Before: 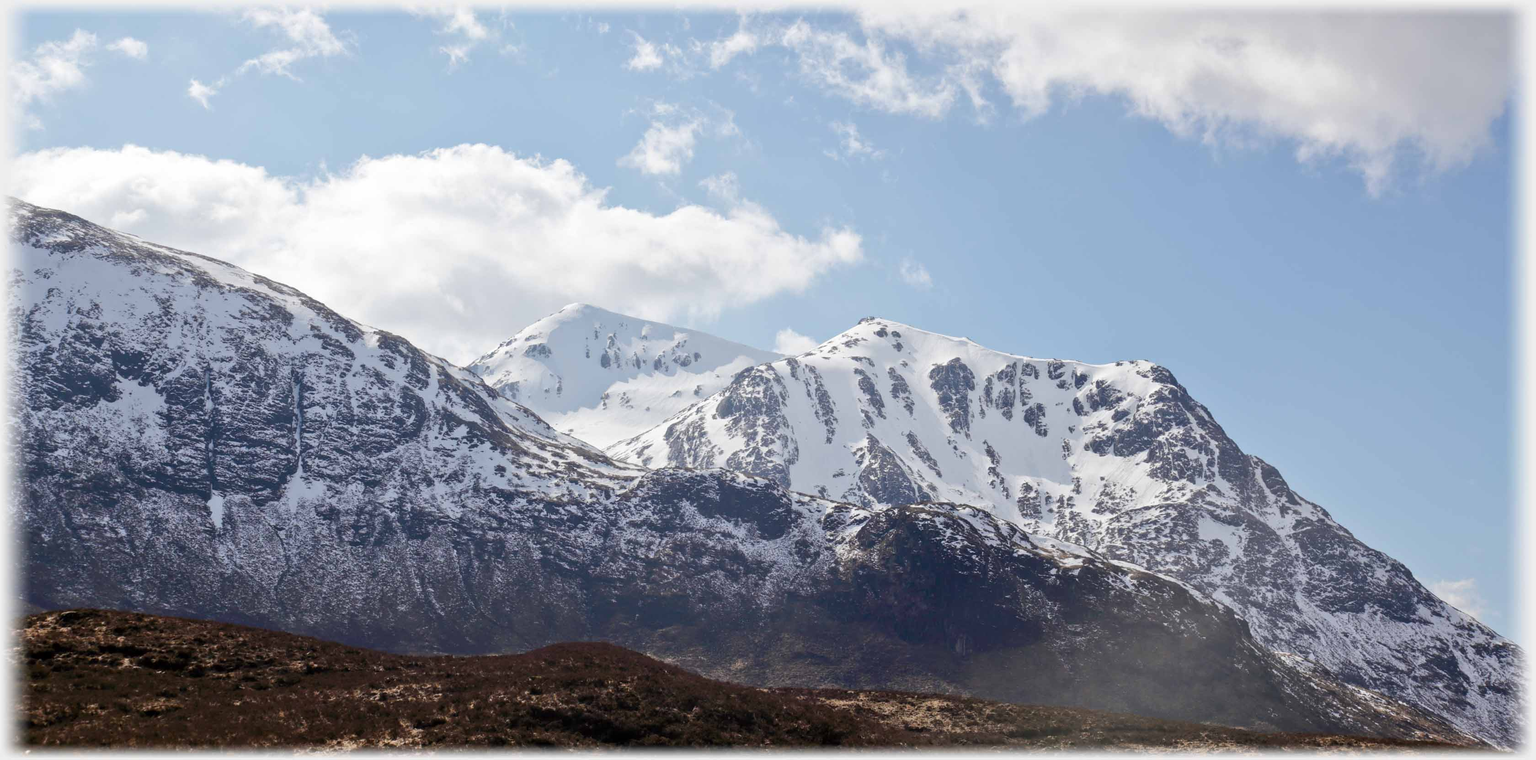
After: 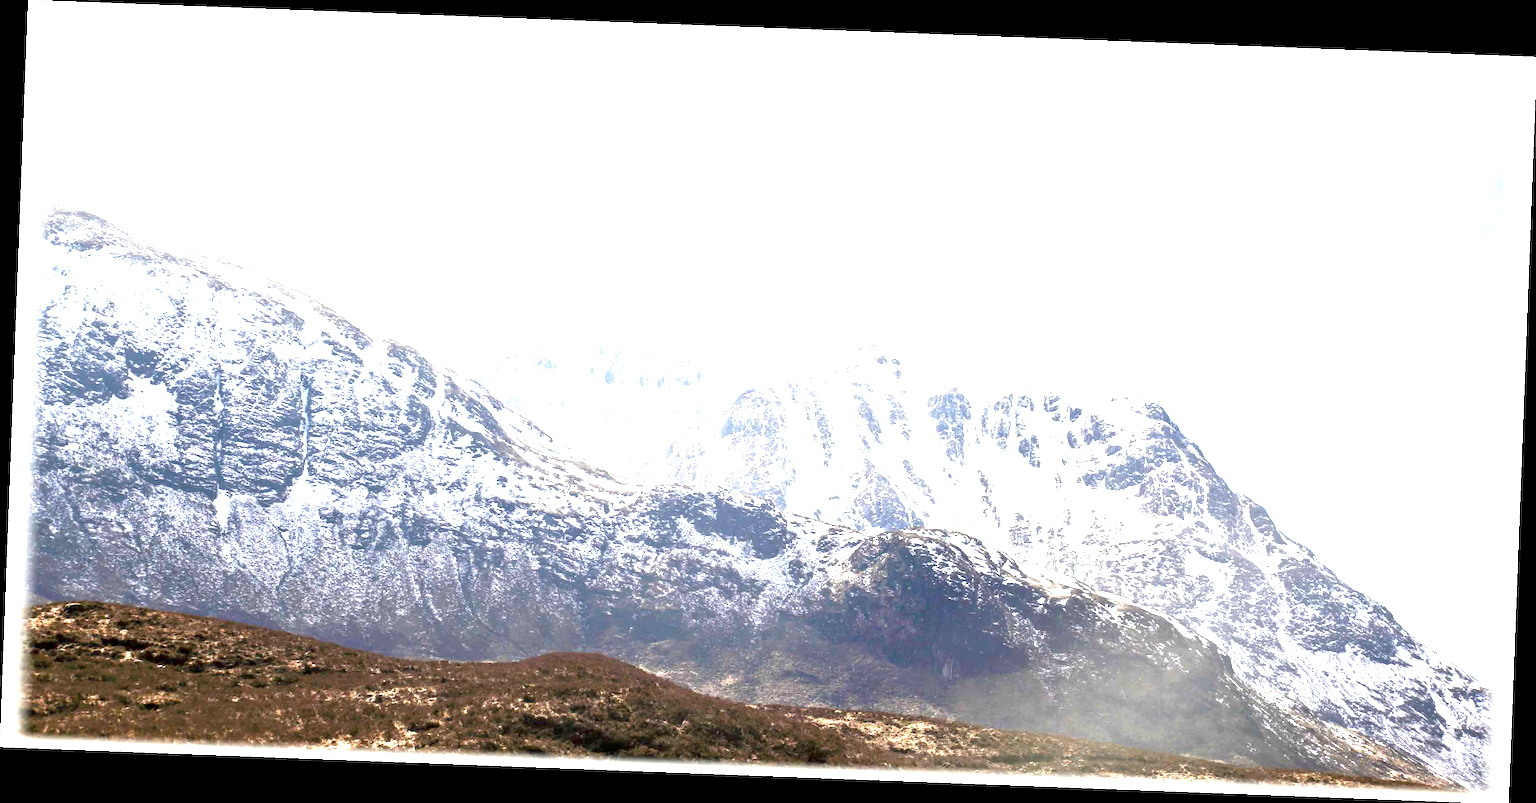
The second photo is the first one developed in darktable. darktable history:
color balance: mode lift, gamma, gain (sRGB), lift [1.04, 1, 1, 0.97], gamma [1.01, 1, 1, 0.97], gain [0.96, 1, 1, 0.97]
exposure: black level correction 0.001, exposure 2.607 EV, compensate exposure bias true, compensate highlight preservation false
rotate and perspective: rotation 2.17°, automatic cropping off
